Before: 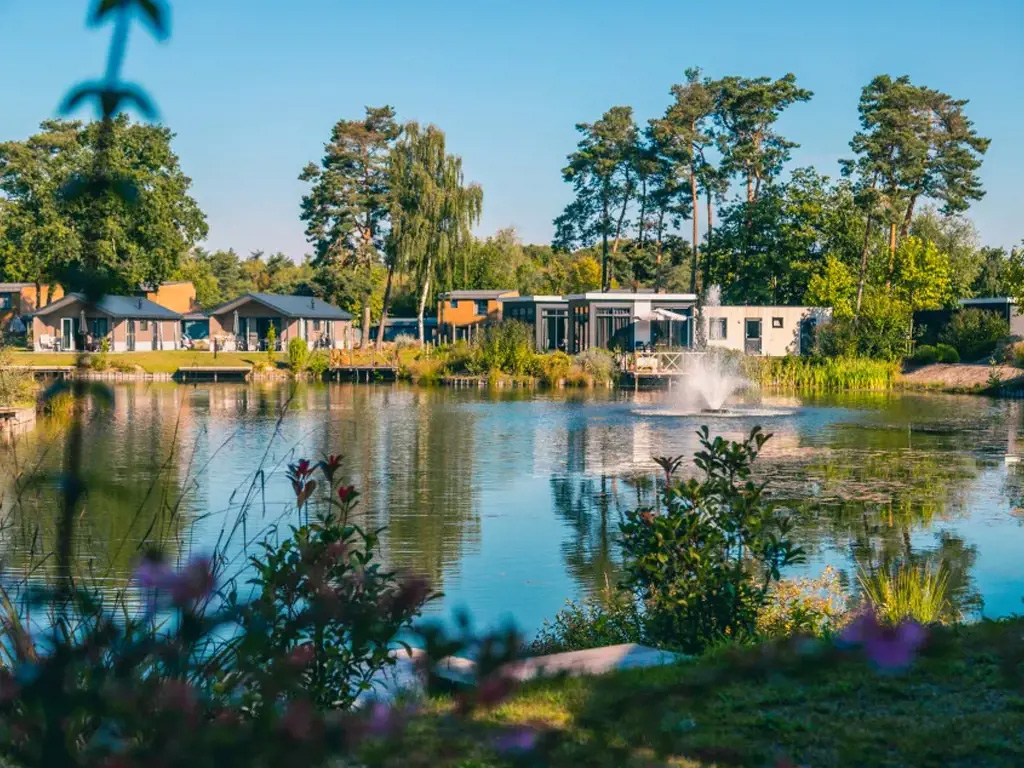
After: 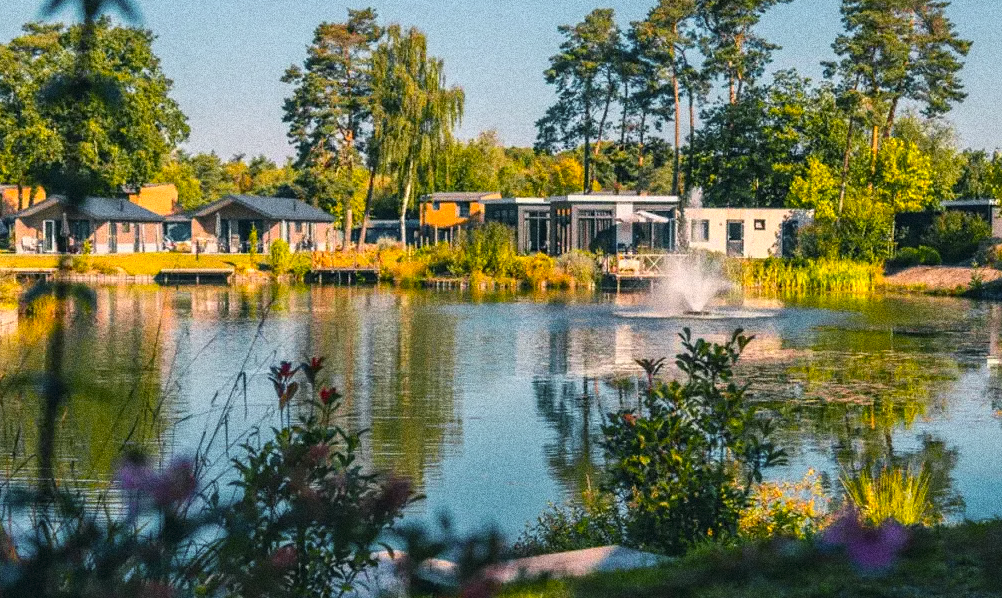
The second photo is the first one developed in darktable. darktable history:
crop and rotate: left 1.814%, top 12.818%, right 0.25%, bottom 9.225%
grain: coarseness 14.49 ISO, strength 48.04%, mid-tones bias 35%
color zones: curves: ch0 [(0, 0.511) (0.143, 0.531) (0.286, 0.56) (0.429, 0.5) (0.571, 0.5) (0.714, 0.5) (0.857, 0.5) (1, 0.5)]; ch1 [(0, 0.525) (0.143, 0.705) (0.286, 0.715) (0.429, 0.35) (0.571, 0.35) (0.714, 0.35) (0.857, 0.4) (1, 0.4)]; ch2 [(0, 0.572) (0.143, 0.512) (0.286, 0.473) (0.429, 0.45) (0.571, 0.5) (0.714, 0.5) (0.857, 0.518) (1, 0.518)]
